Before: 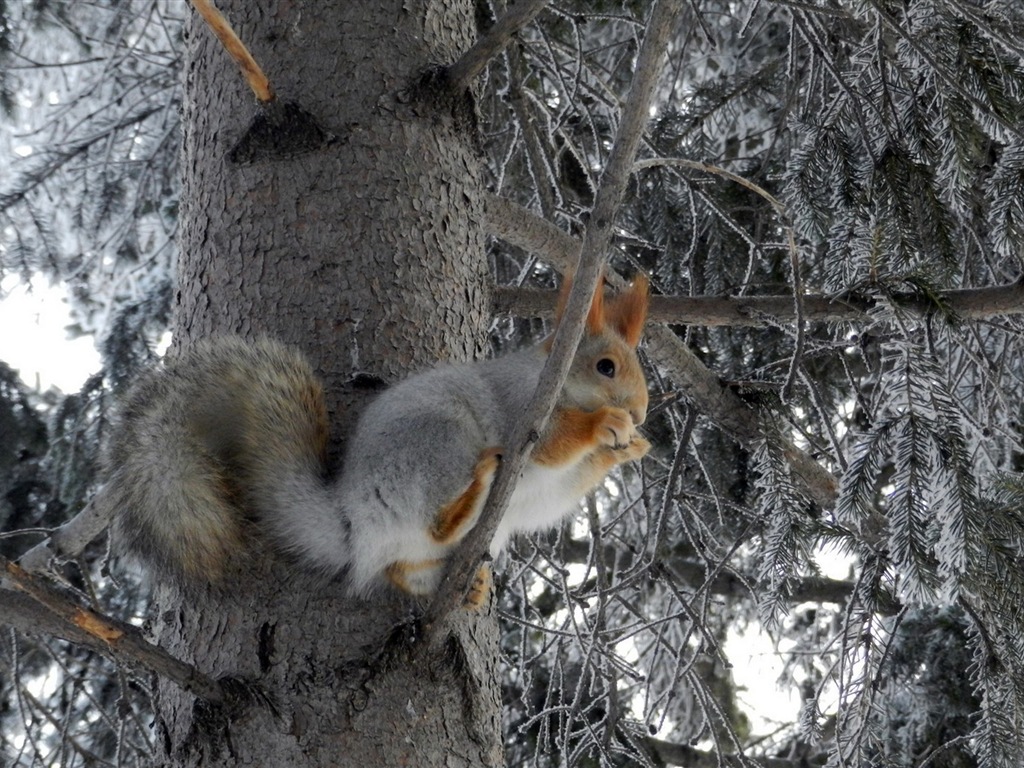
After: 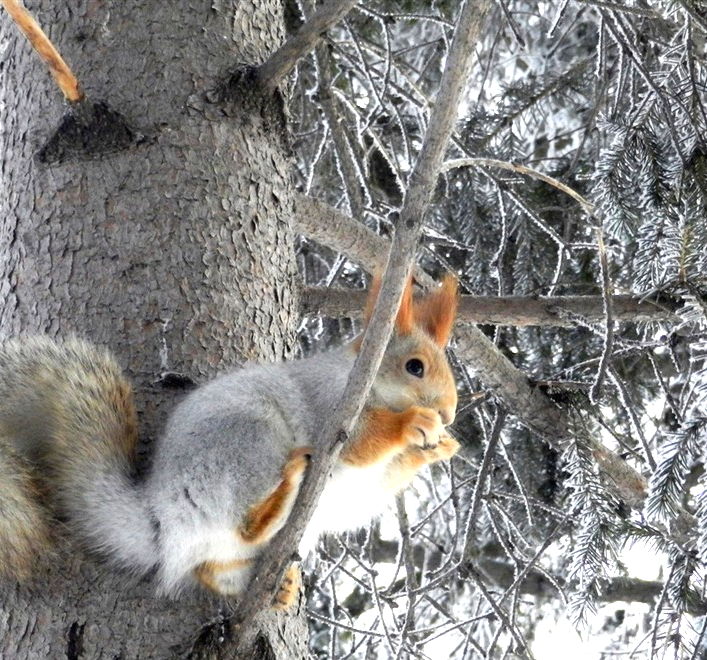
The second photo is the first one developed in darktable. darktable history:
color correction: highlights a* -0.133, highlights b* 0.086
crop: left 18.716%, right 12.144%, bottom 13.978%
exposure: black level correction 0, exposure 1.438 EV, compensate highlight preservation false
